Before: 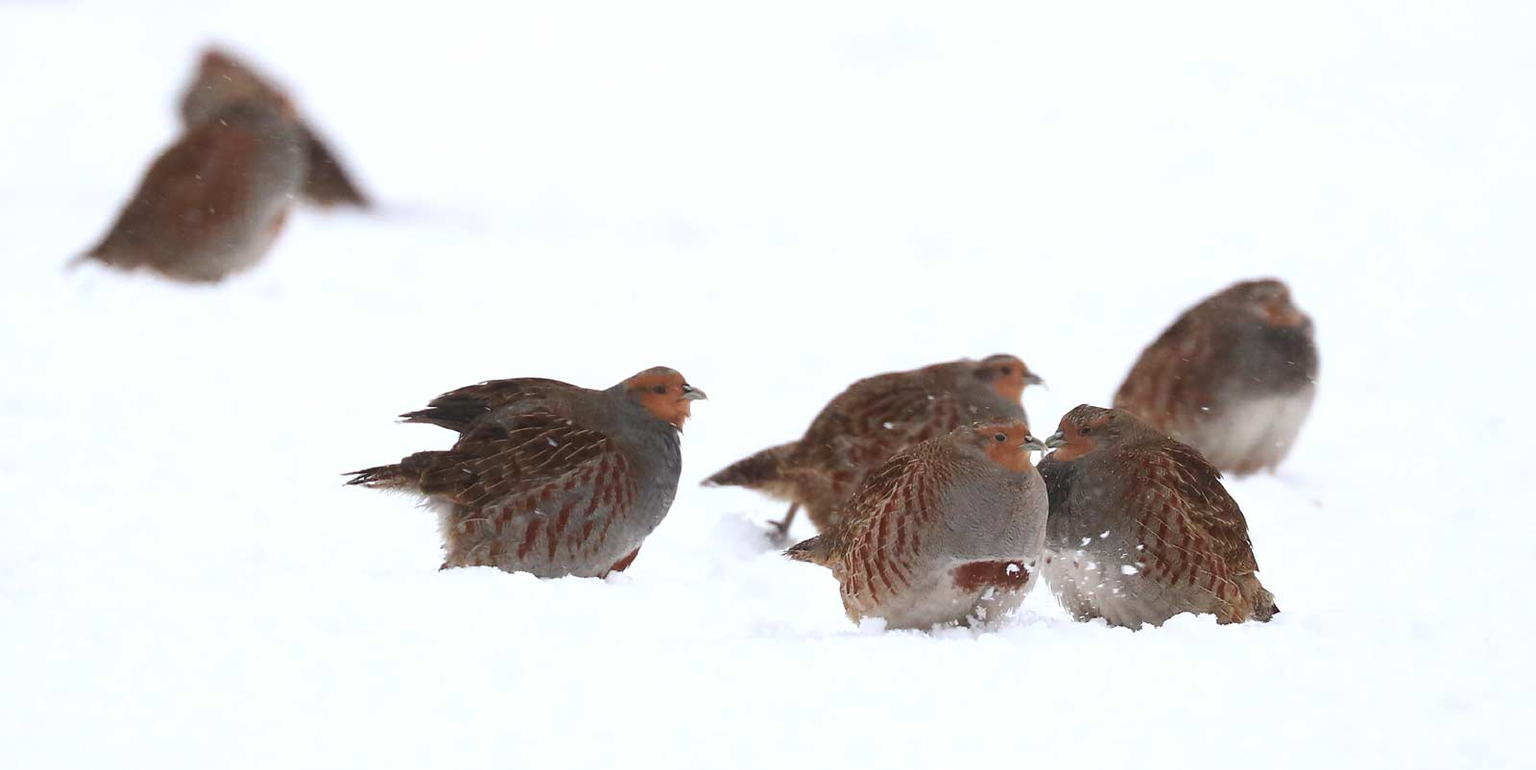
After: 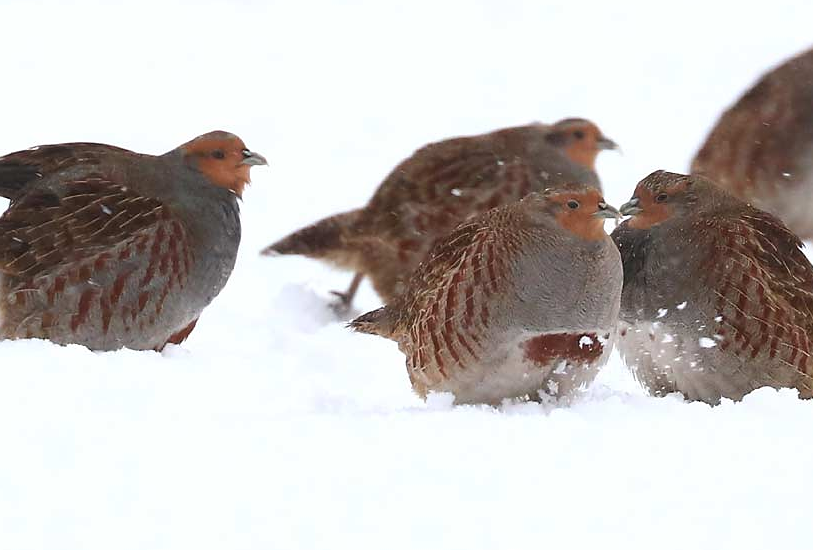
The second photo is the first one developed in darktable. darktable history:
sharpen: radius 1.005
crop and rotate: left 29.332%, top 31.4%, right 19.848%
